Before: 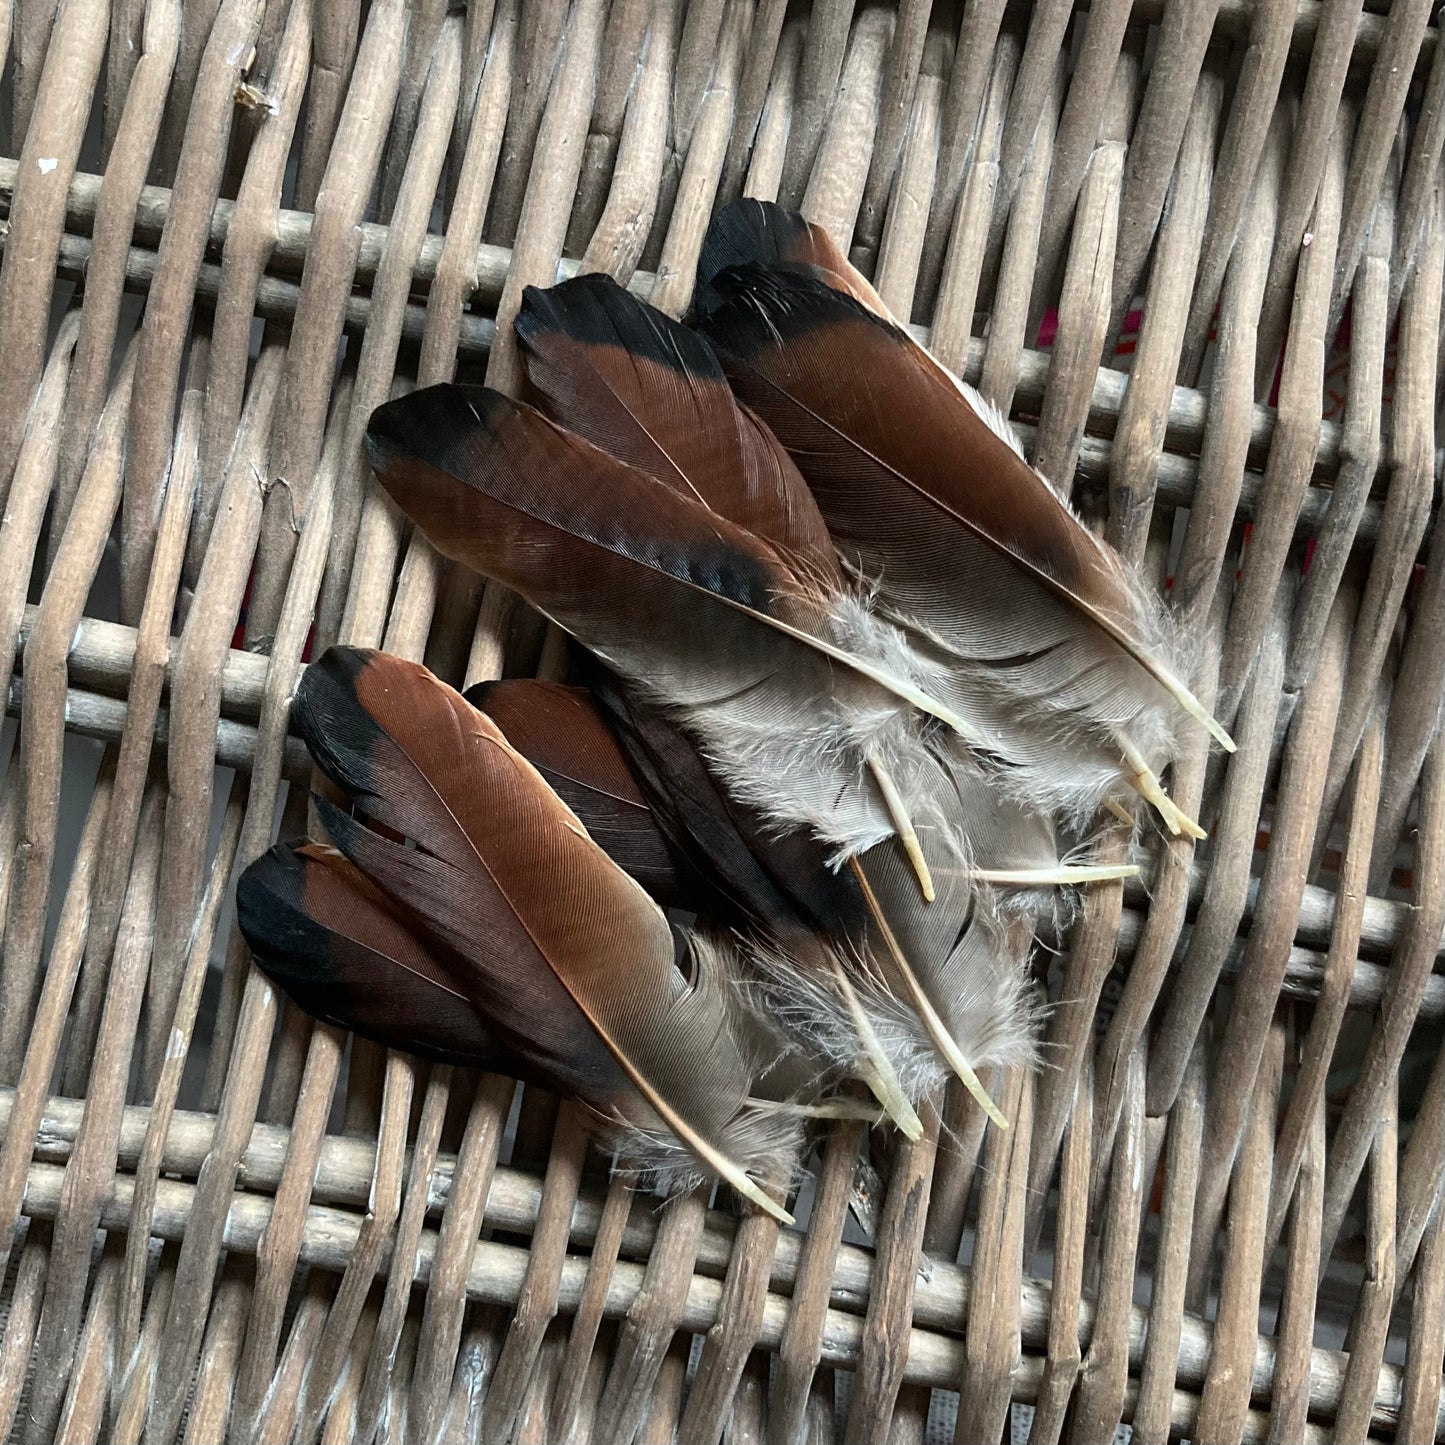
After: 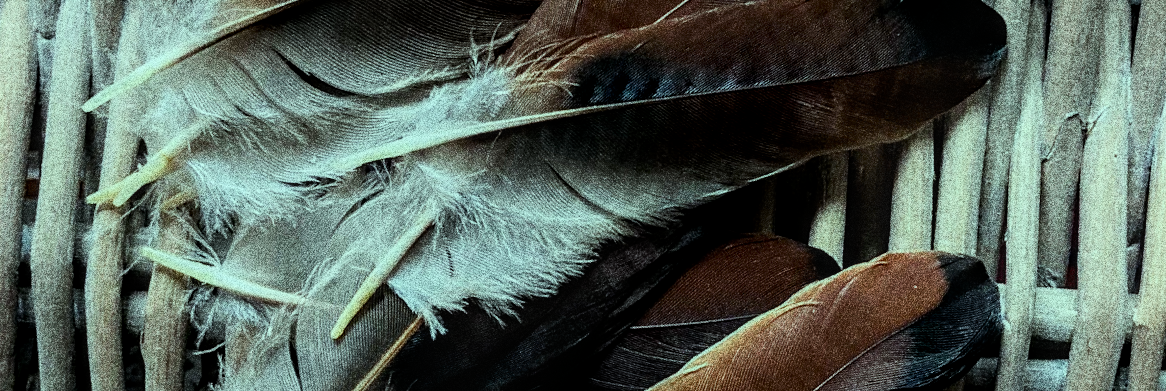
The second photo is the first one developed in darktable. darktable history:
contrast brightness saturation: contrast 0.08, saturation 0.2
shadows and highlights: shadows -40.15, highlights 62.88, soften with gaussian
crop and rotate: angle 16.12°, top 30.835%, bottom 35.653%
grain: coarseness 30.02 ISO, strength 100%
color balance: mode lift, gamma, gain (sRGB), lift [0.997, 0.979, 1.021, 1.011], gamma [1, 1.084, 0.916, 0.998], gain [1, 0.87, 1.13, 1.101], contrast 4.55%, contrast fulcrum 38.24%, output saturation 104.09%
local contrast: on, module defaults
filmic rgb: hardness 4.17
rgb curve: curves: ch0 [(0, 0) (0.136, 0.078) (0.262, 0.245) (0.414, 0.42) (1, 1)], compensate middle gray true, preserve colors basic power
